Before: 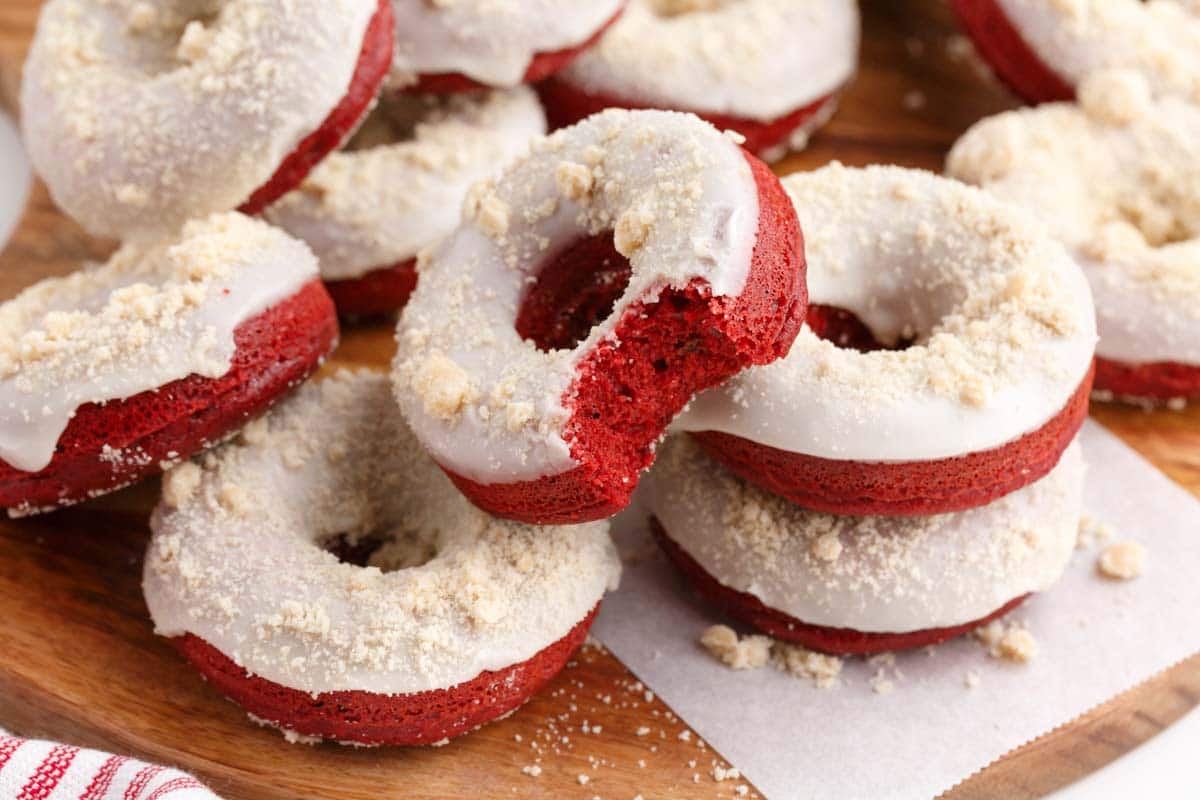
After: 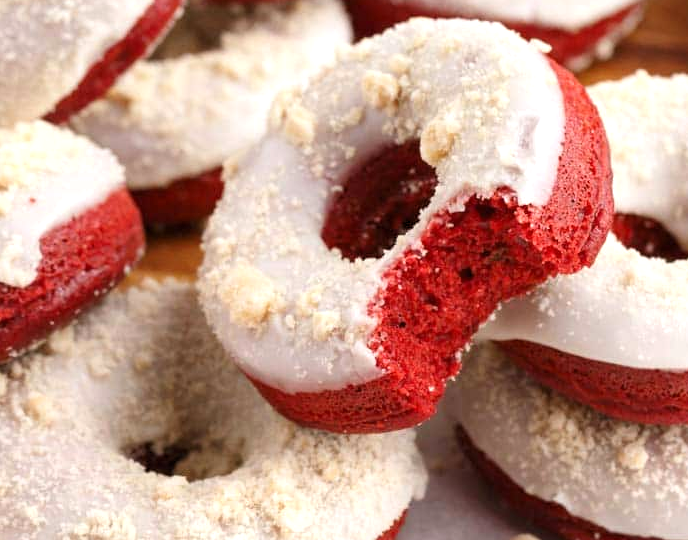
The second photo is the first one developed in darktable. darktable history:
exposure: exposure 0.291 EV, compensate highlight preservation false
crop: left 16.195%, top 11.432%, right 26.15%, bottom 20.544%
levels: levels [0.016, 0.5, 0.996]
